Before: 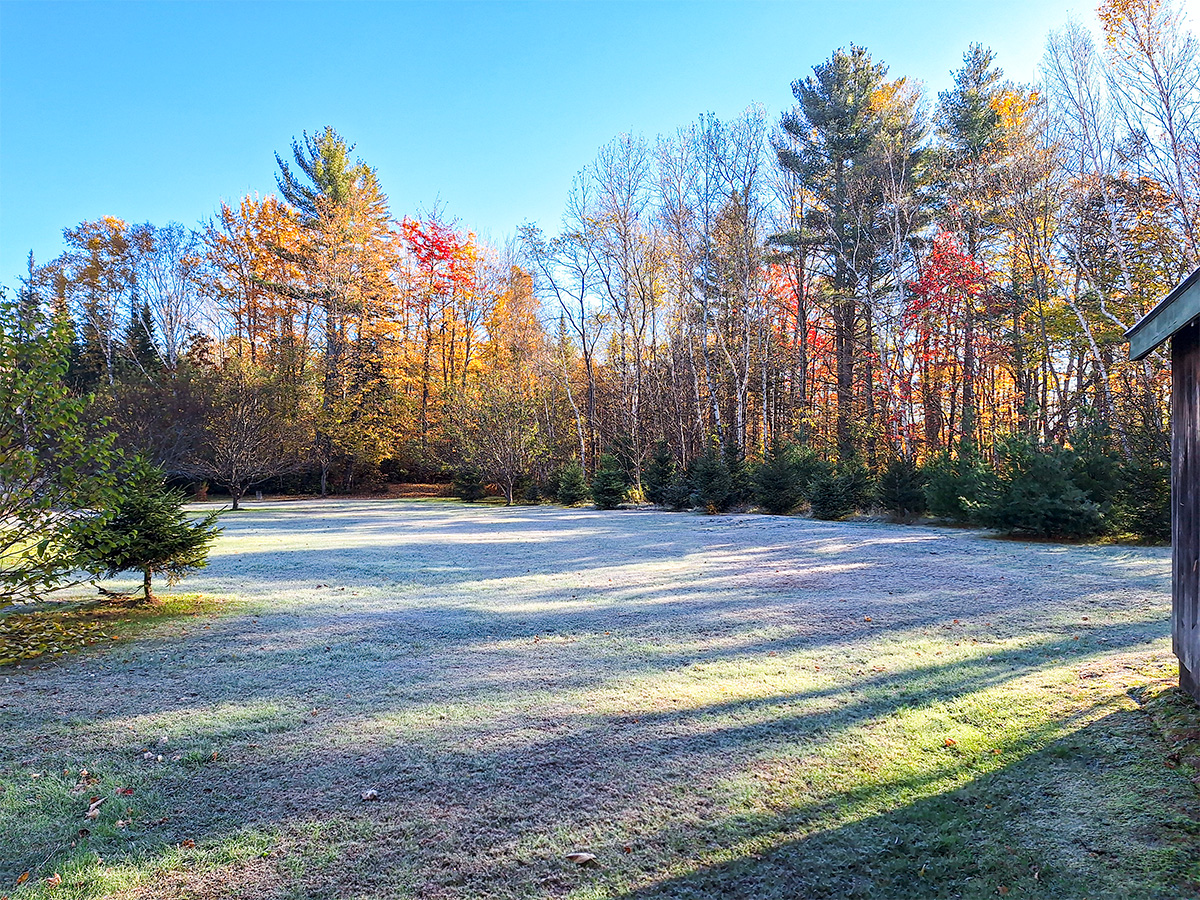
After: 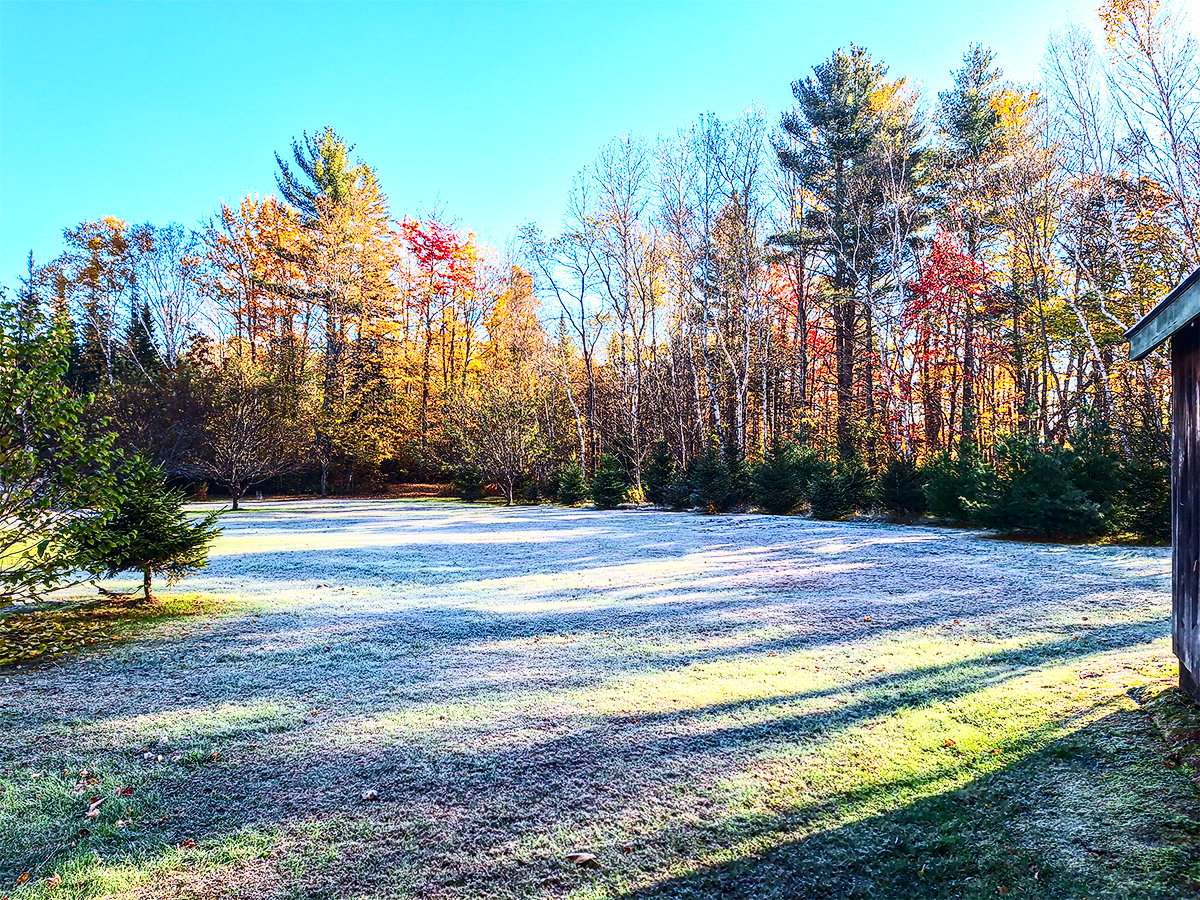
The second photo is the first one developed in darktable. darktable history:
contrast brightness saturation: contrast 0.404, brightness 0.054, saturation 0.256
local contrast: detail 130%
